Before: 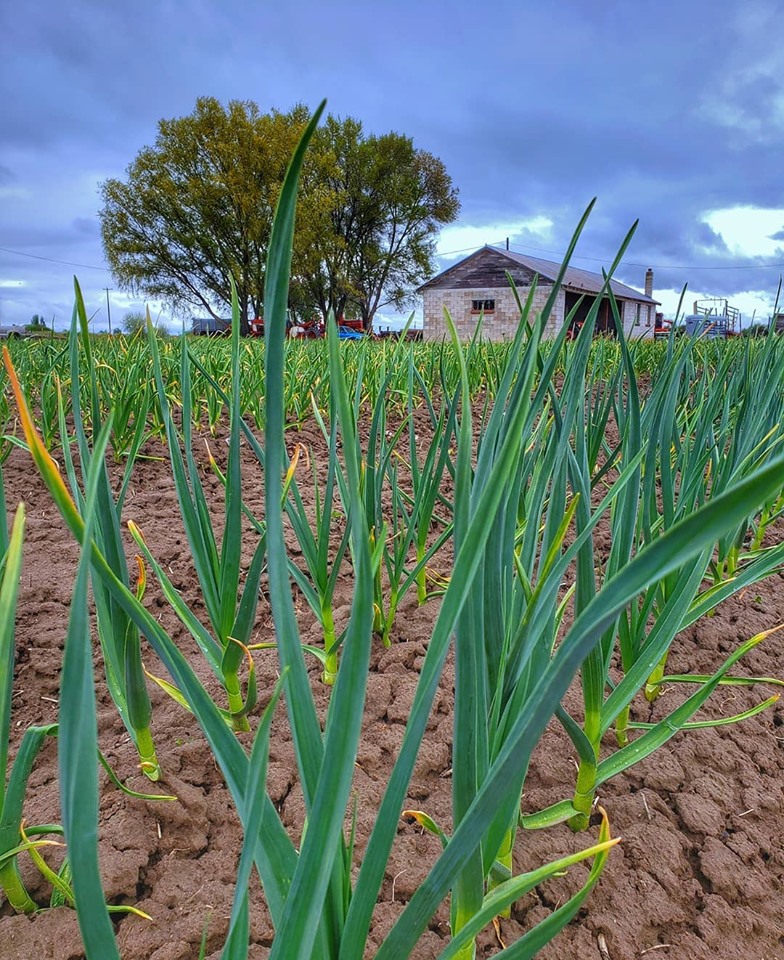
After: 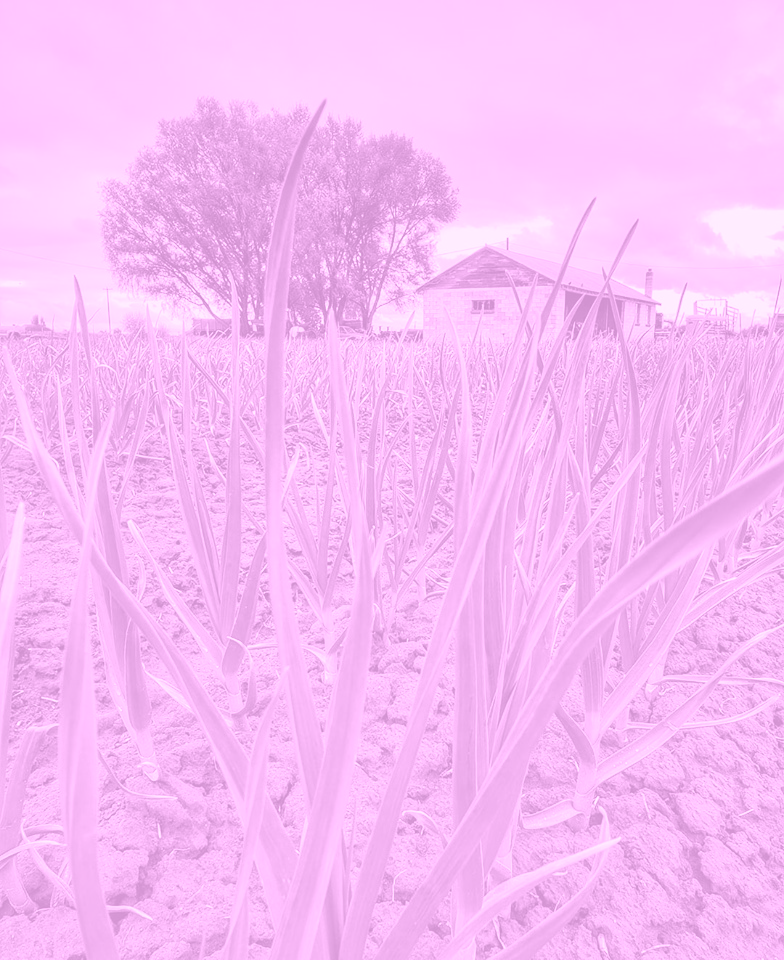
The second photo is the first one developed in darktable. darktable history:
colorize: hue 331.2°, saturation 75%, source mix 30.28%, lightness 70.52%, version 1
tone equalizer: -8 EV -0.417 EV, -7 EV -0.389 EV, -6 EV -0.333 EV, -5 EV -0.222 EV, -3 EV 0.222 EV, -2 EV 0.333 EV, -1 EV 0.389 EV, +0 EV 0.417 EV, edges refinement/feathering 500, mask exposure compensation -1.57 EV, preserve details no
